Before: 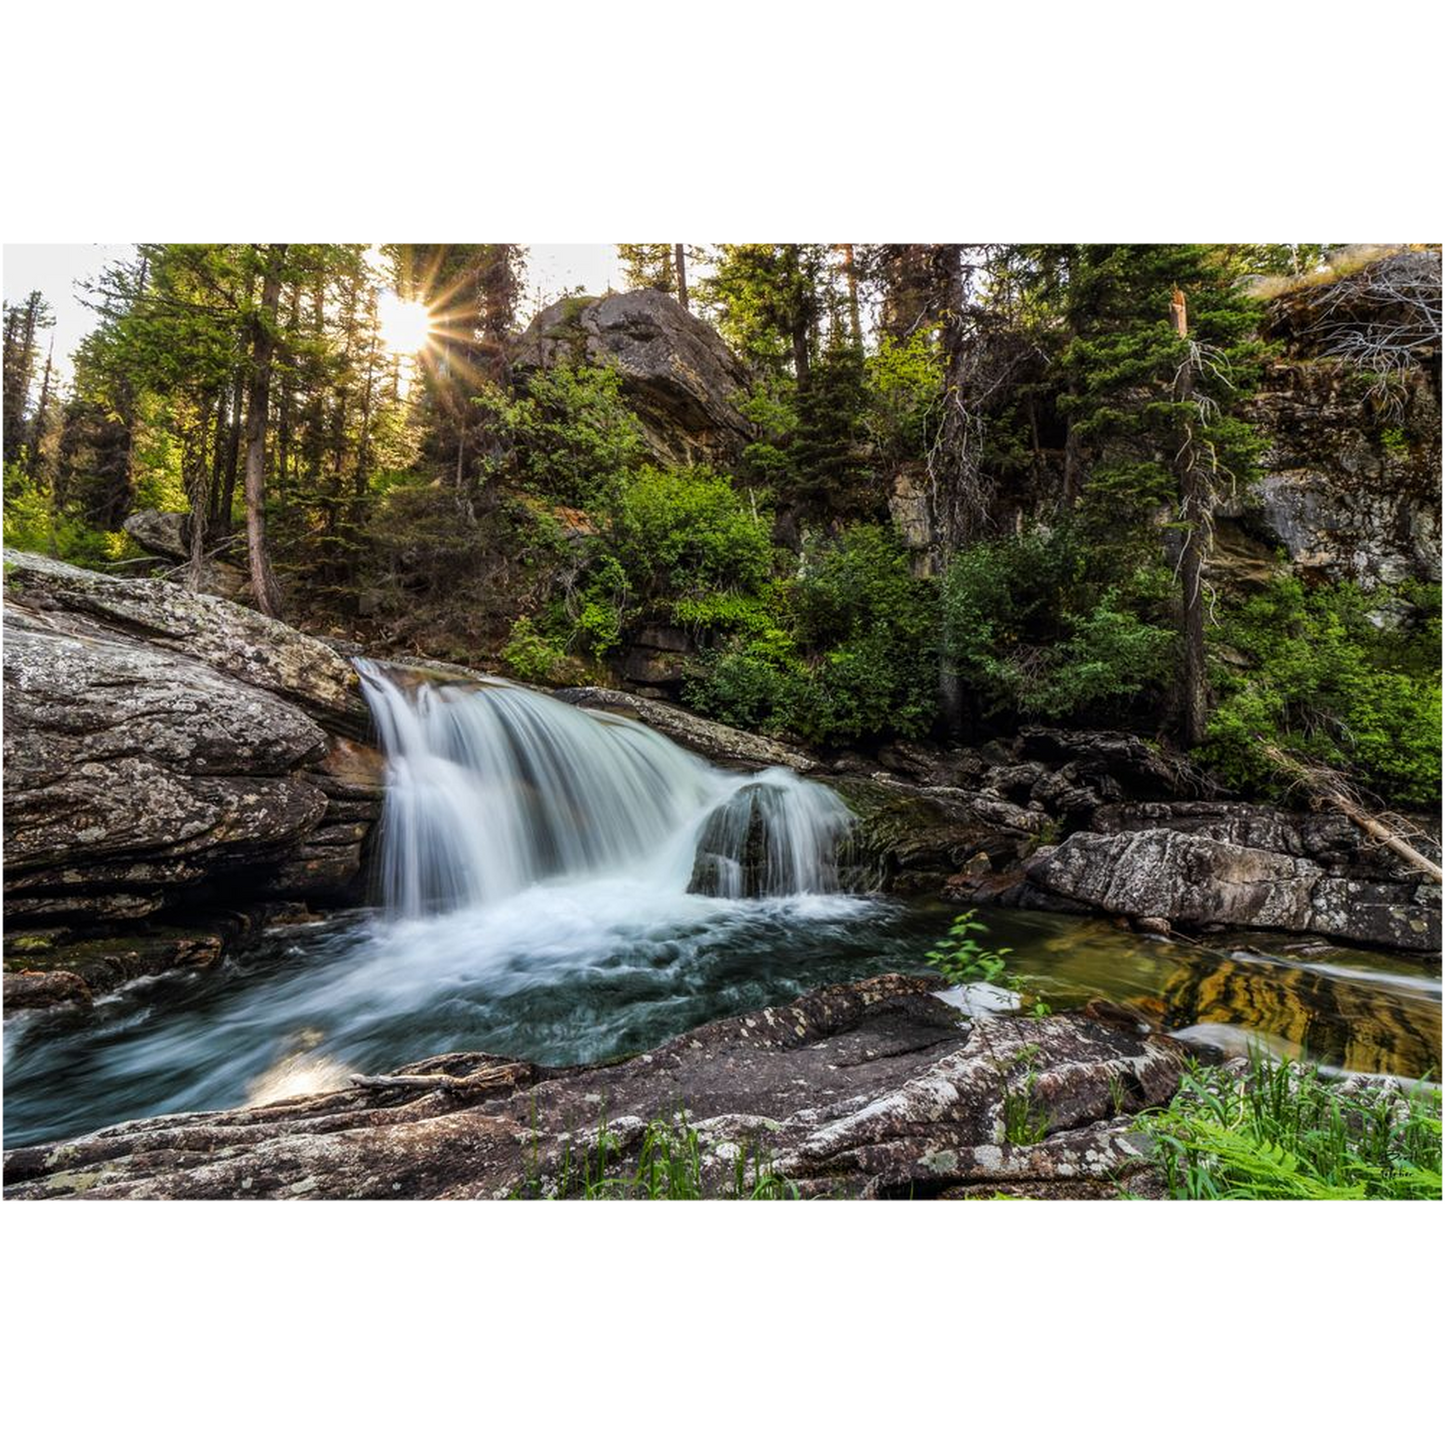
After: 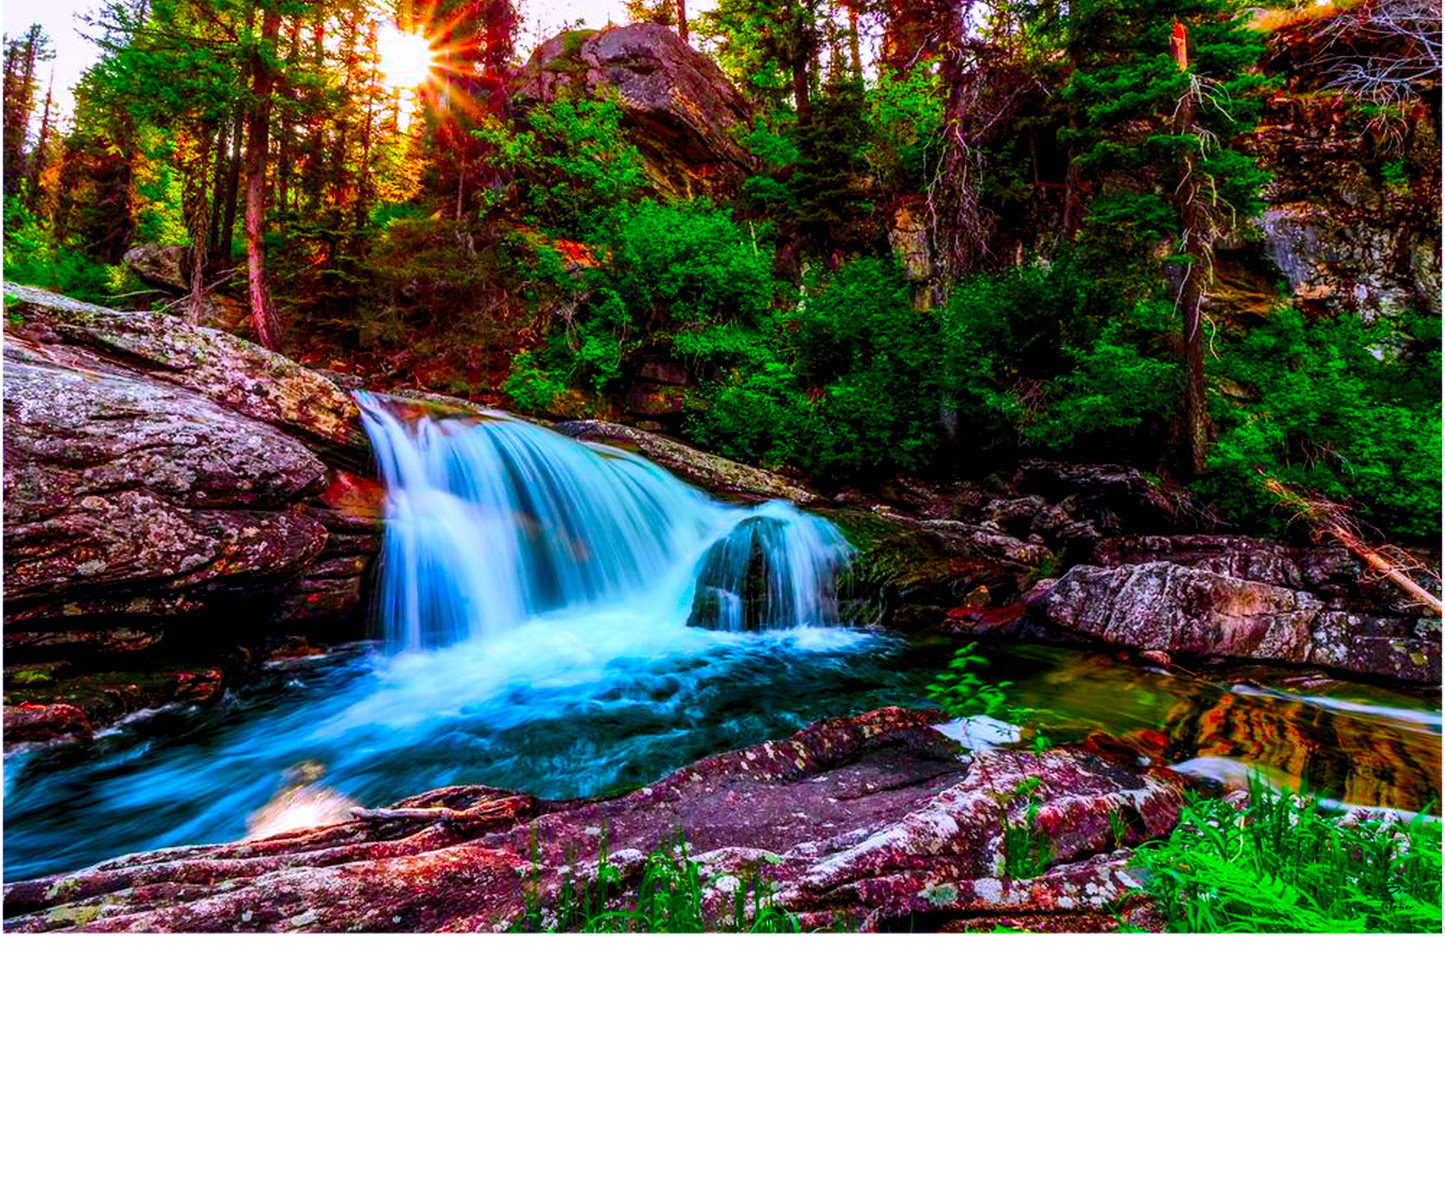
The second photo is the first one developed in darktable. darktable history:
tone equalizer: -8 EV -0.417 EV, -7 EV -0.389 EV, -6 EV -0.333 EV, -5 EV -0.222 EV, -3 EV 0.222 EV, -2 EV 0.333 EV, -1 EV 0.389 EV, +0 EV 0.417 EV, edges refinement/feathering 500, mask exposure compensation -1.57 EV, preserve details no
crop and rotate: top 18.507%
color correction: highlights a* 1.59, highlights b* -1.7, saturation 2.48
color calibration: illuminant as shot in camera, x 0.358, y 0.373, temperature 4628.91 K
color balance rgb: perceptual saturation grading › global saturation 20%, perceptual saturation grading › highlights -25%, perceptual saturation grading › shadows 25%
exposure: black level correction 0.006, exposure -0.226 EV, compensate highlight preservation false
color contrast: green-magenta contrast 1.73, blue-yellow contrast 1.15
